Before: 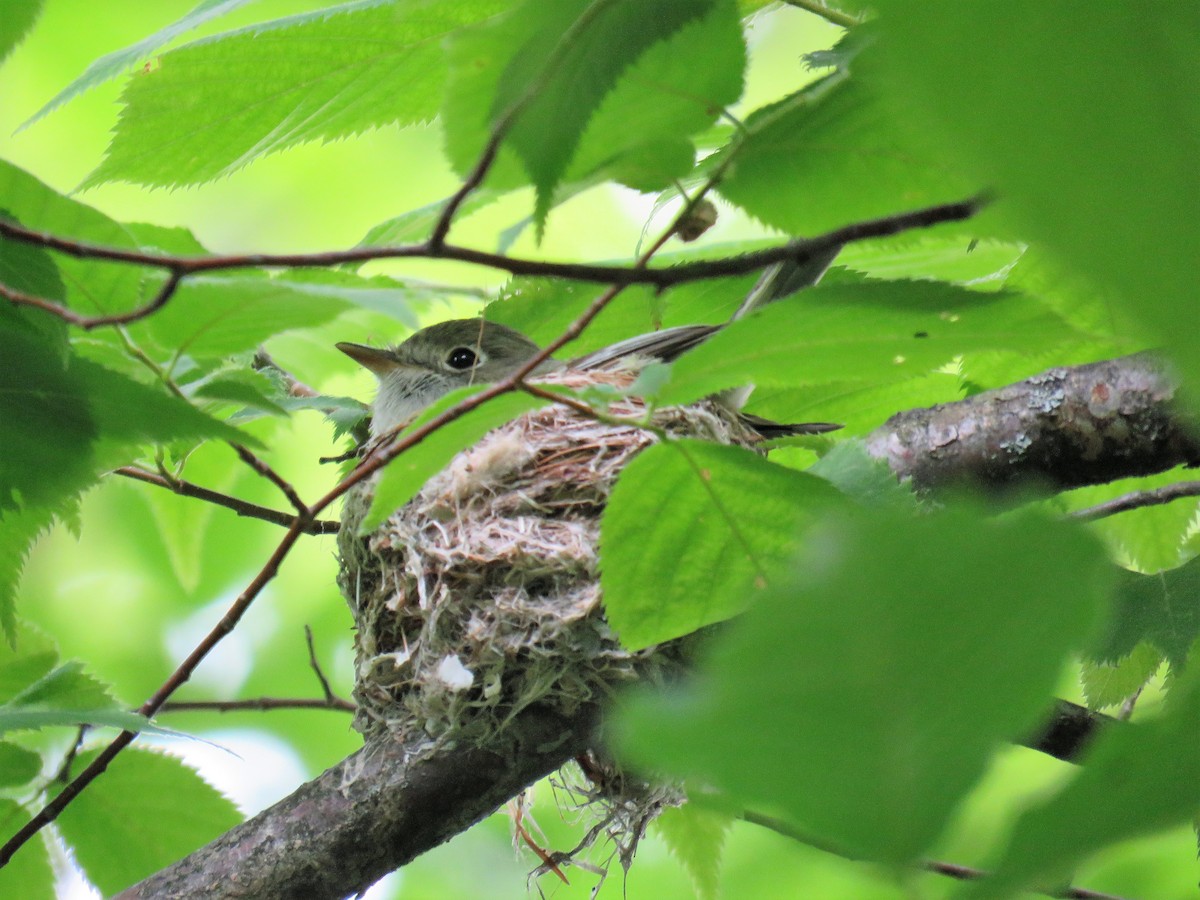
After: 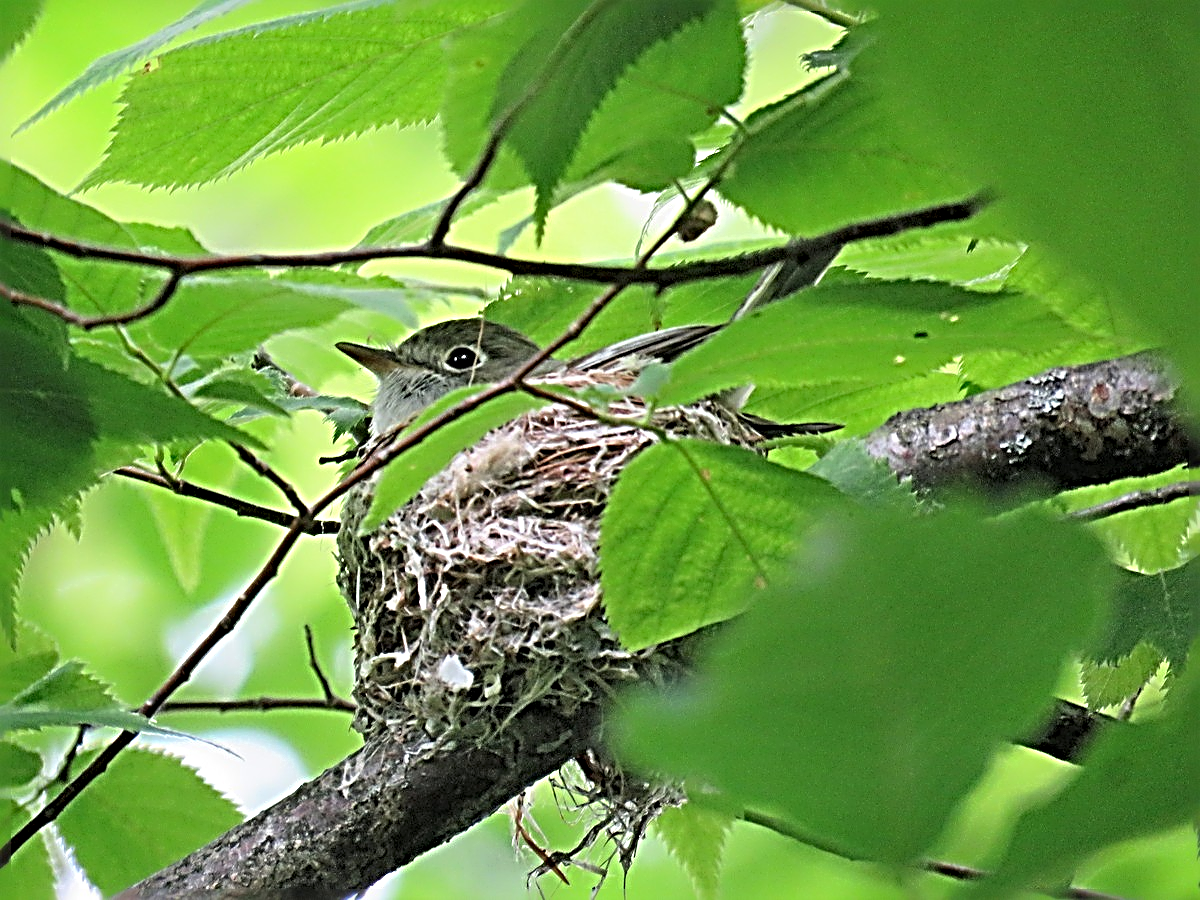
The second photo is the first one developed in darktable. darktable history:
sharpen: radius 4.044, amount 1.998
